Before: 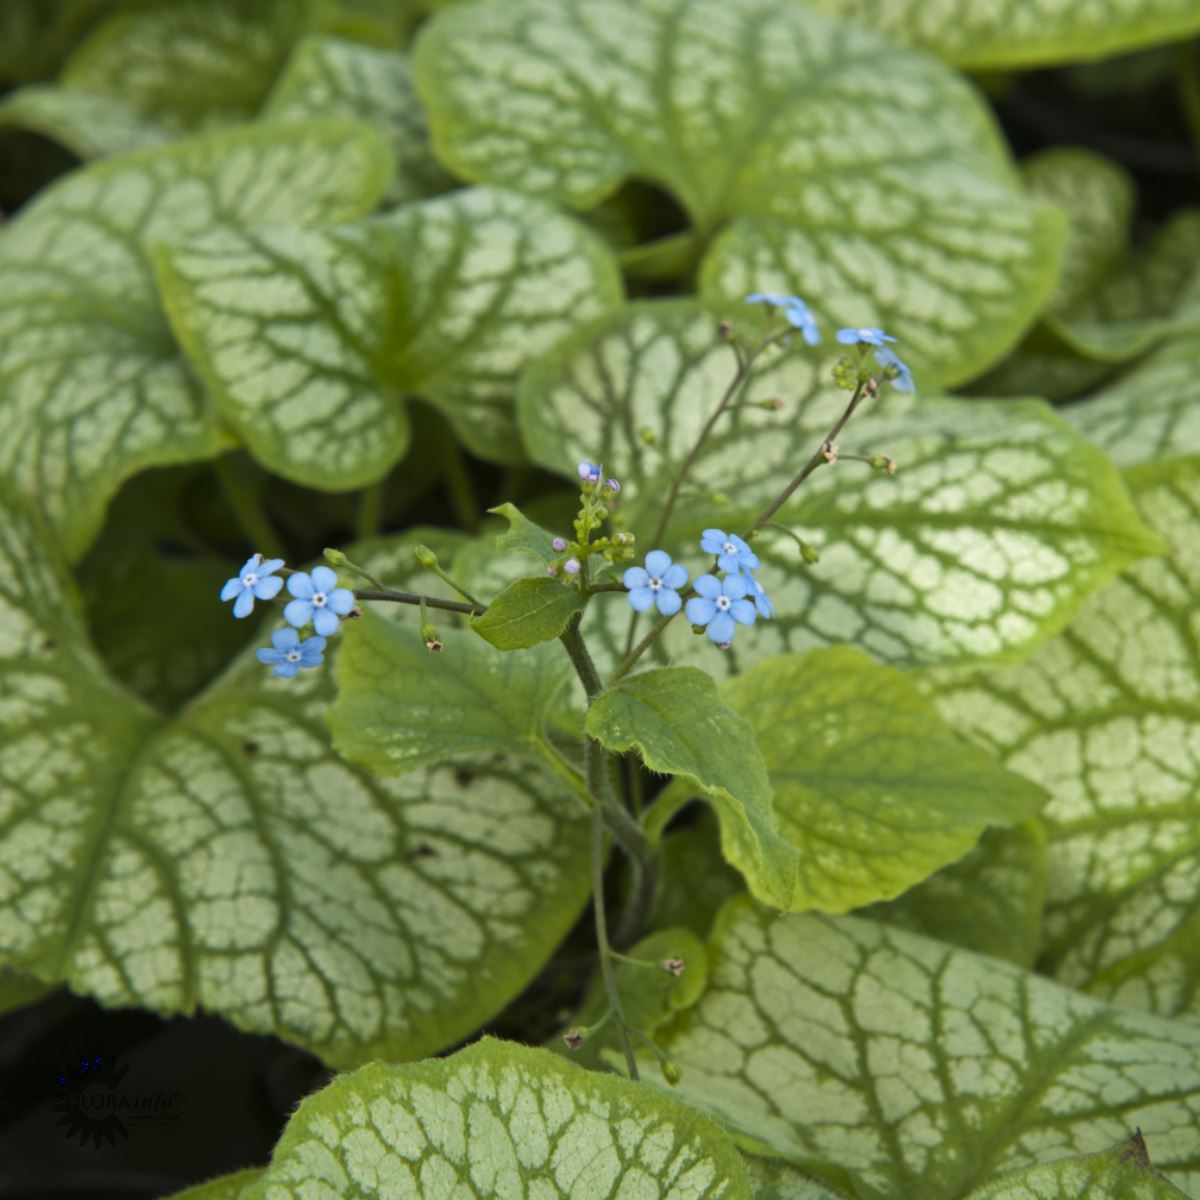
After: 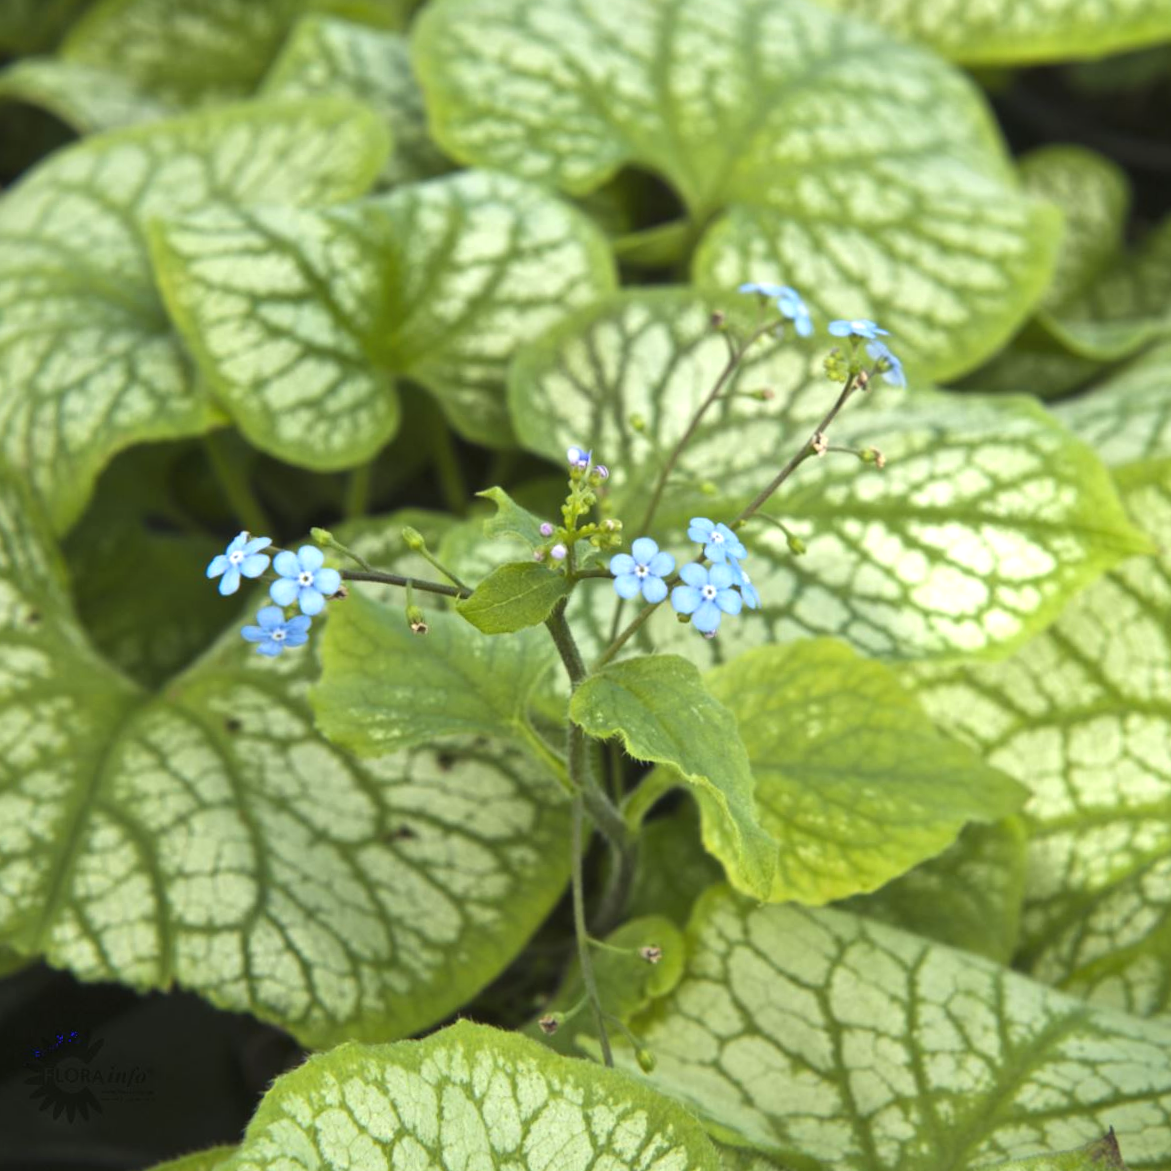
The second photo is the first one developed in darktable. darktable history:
crop and rotate: angle -1.39°
exposure: black level correction -0.002, exposure 0.71 EV, compensate highlight preservation false
